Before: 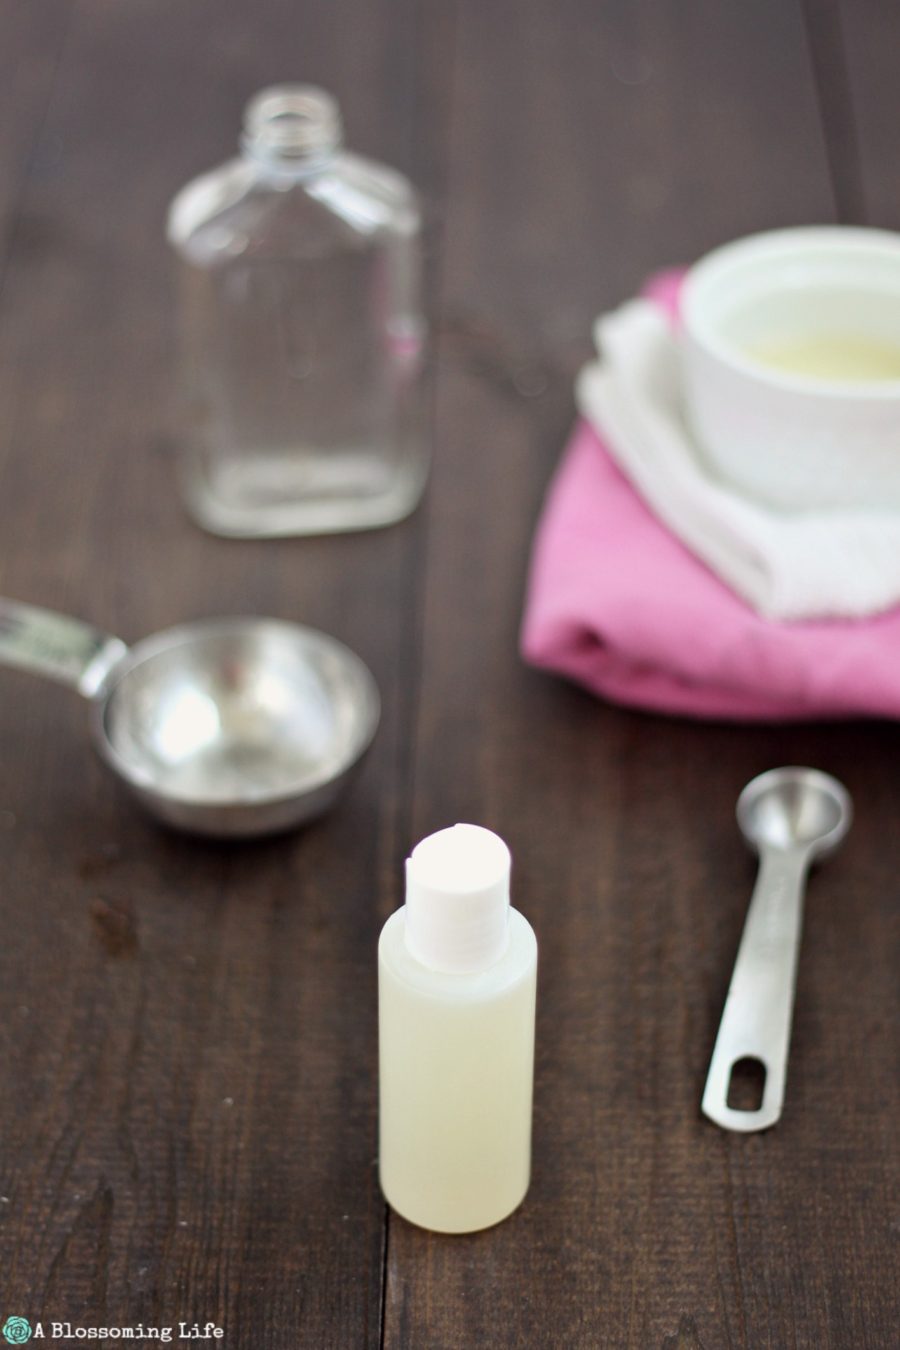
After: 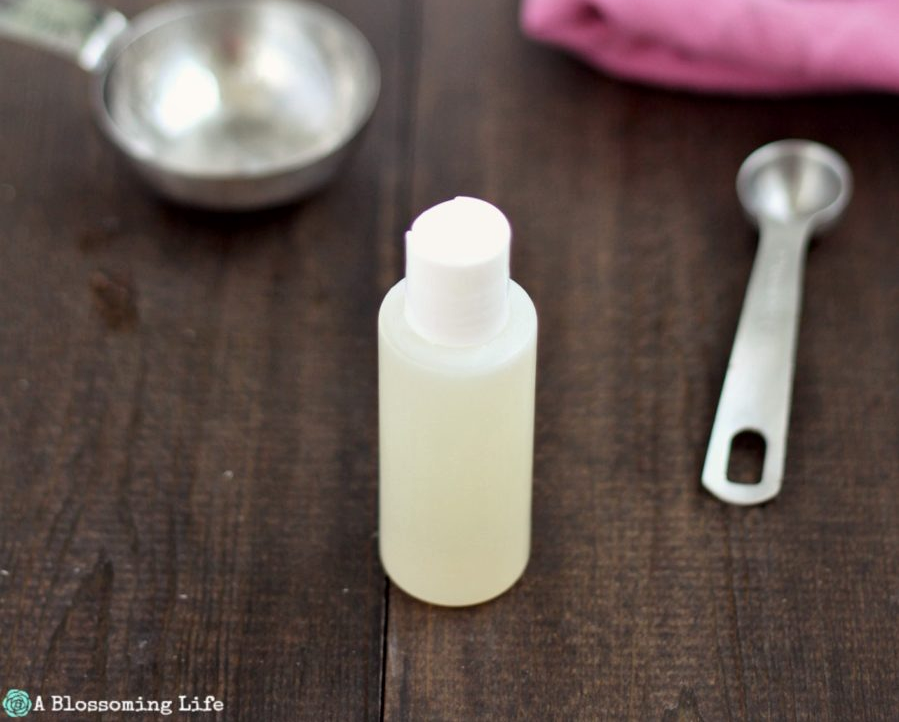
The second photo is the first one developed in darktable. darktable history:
local contrast: mode bilateral grid, contrast 21, coarseness 50, detail 119%, midtone range 0.2
crop and rotate: top 46.51%, right 0.015%
